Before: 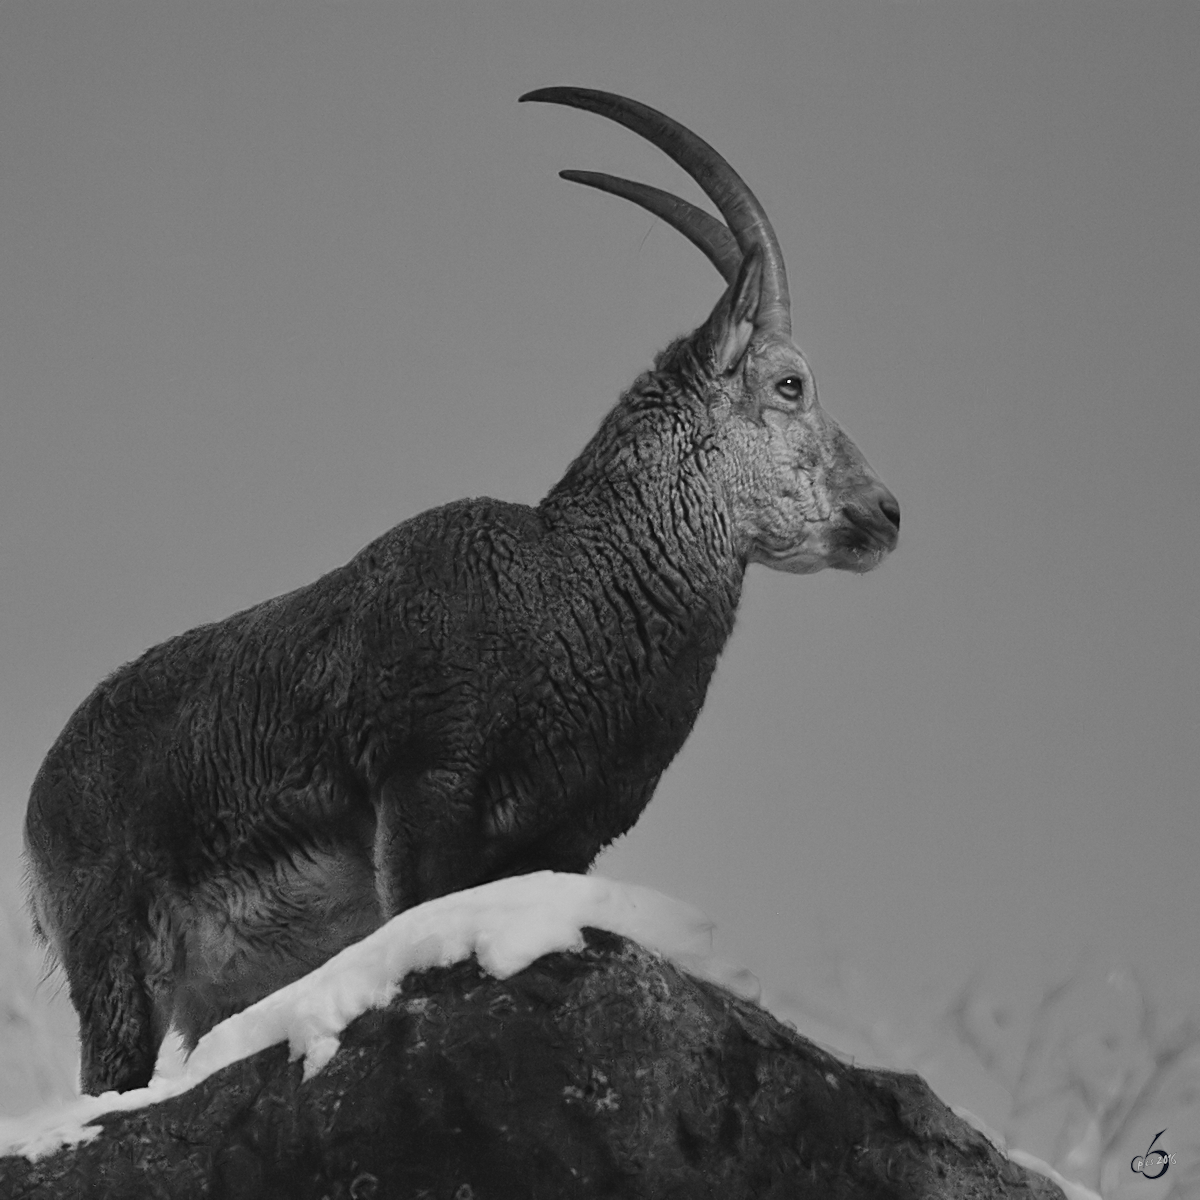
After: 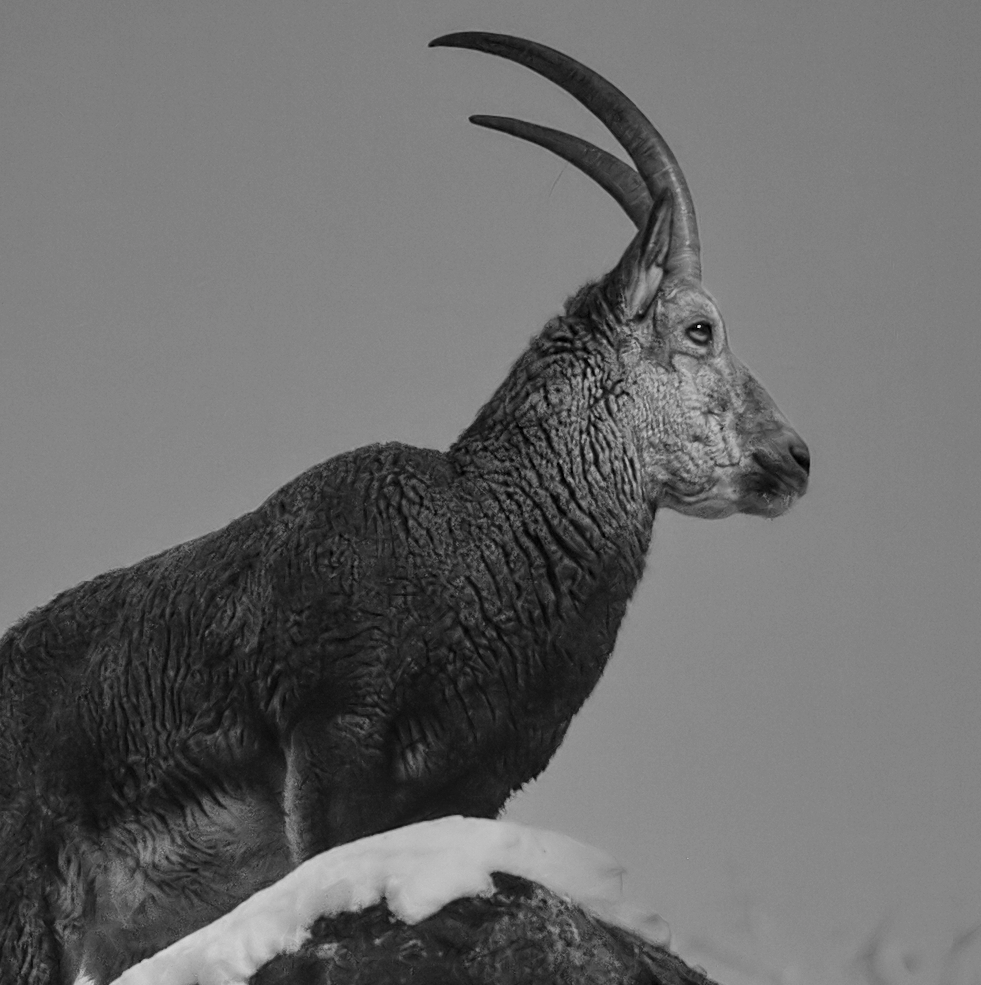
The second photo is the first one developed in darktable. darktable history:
local contrast: on, module defaults
crop and rotate: left 7.577%, top 4.662%, right 10.624%, bottom 13.202%
